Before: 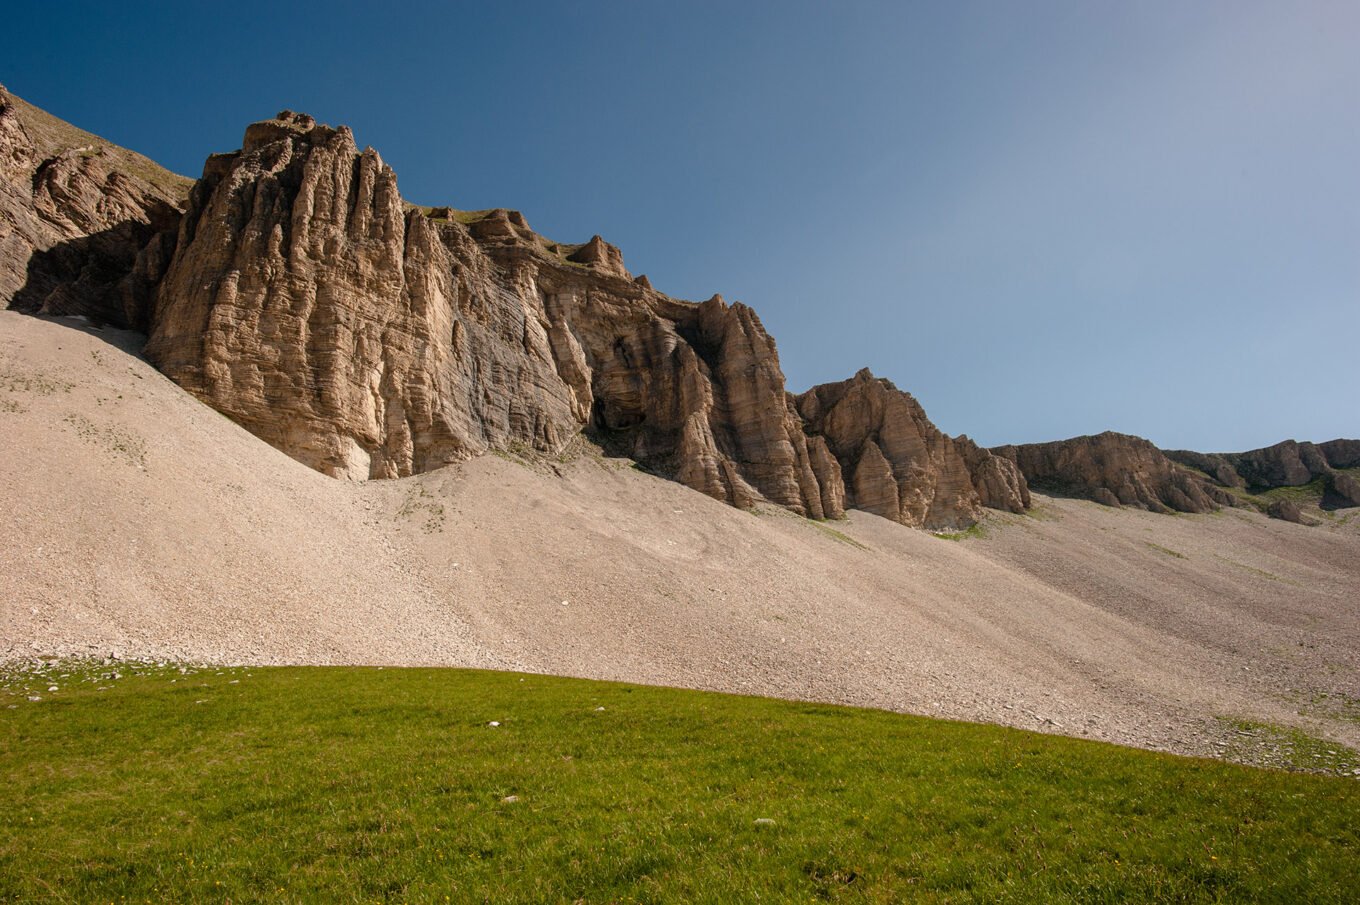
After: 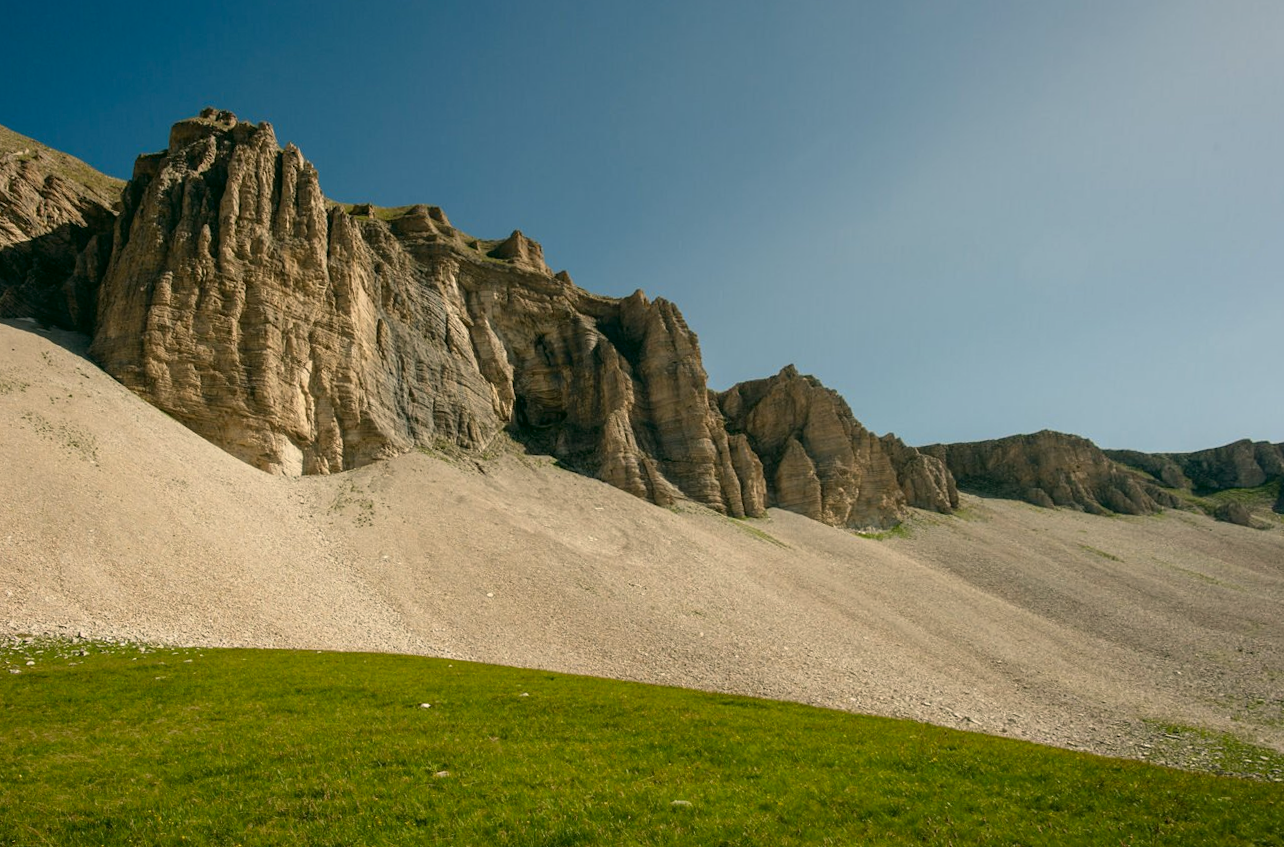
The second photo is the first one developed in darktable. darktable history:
rotate and perspective: rotation 0.062°, lens shift (vertical) 0.115, lens shift (horizontal) -0.133, crop left 0.047, crop right 0.94, crop top 0.061, crop bottom 0.94
color correction: highlights a* -0.482, highlights b* 9.48, shadows a* -9.48, shadows b* 0.803
